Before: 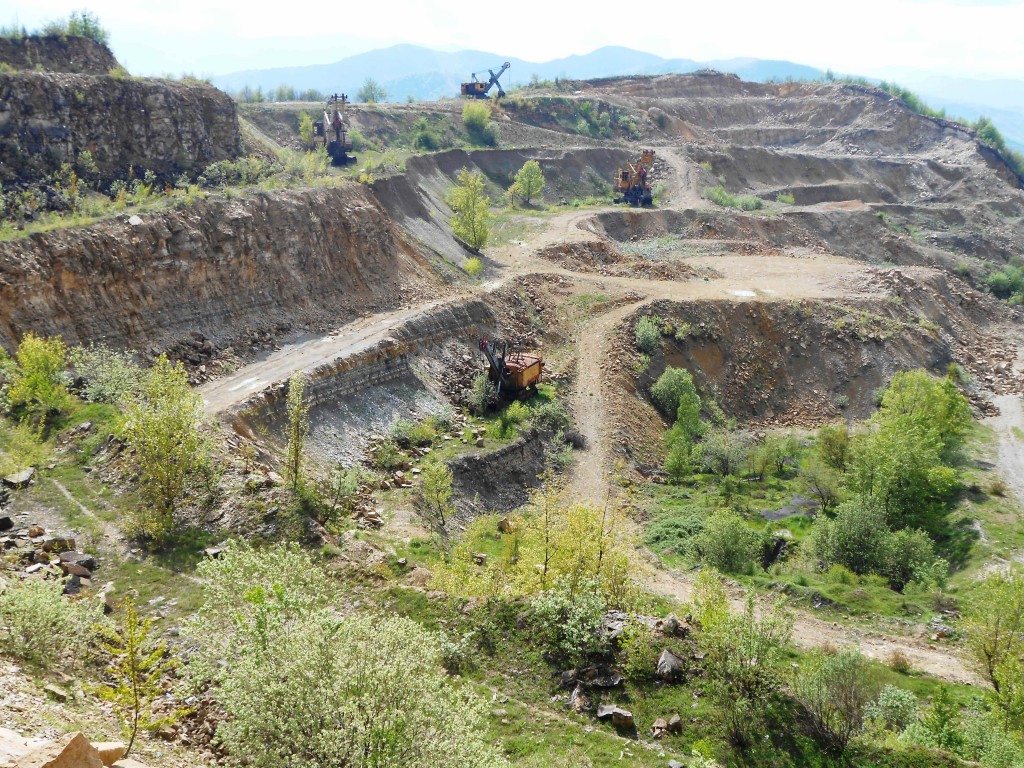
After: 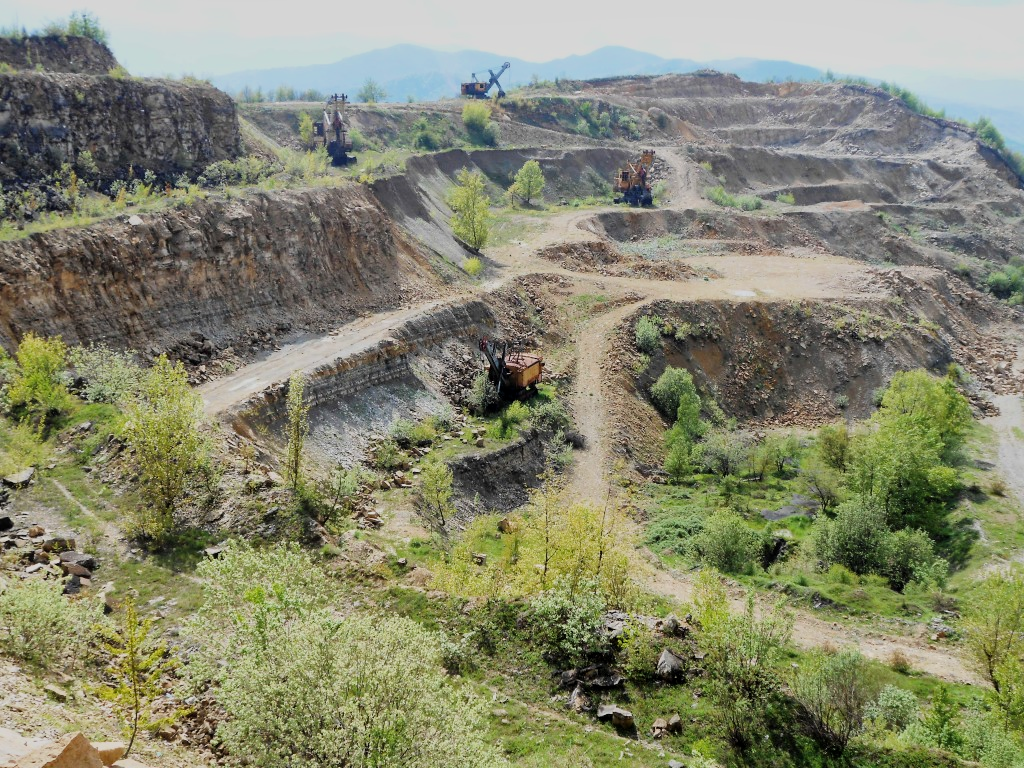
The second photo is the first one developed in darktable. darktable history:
local contrast: mode bilateral grid, contrast 20, coarseness 50, detail 120%, midtone range 0.2
filmic rgb: black relative exposure -7.65 EV, white relative exposure 4.56 EV, hardness 3.61, color science v6 (2022)
